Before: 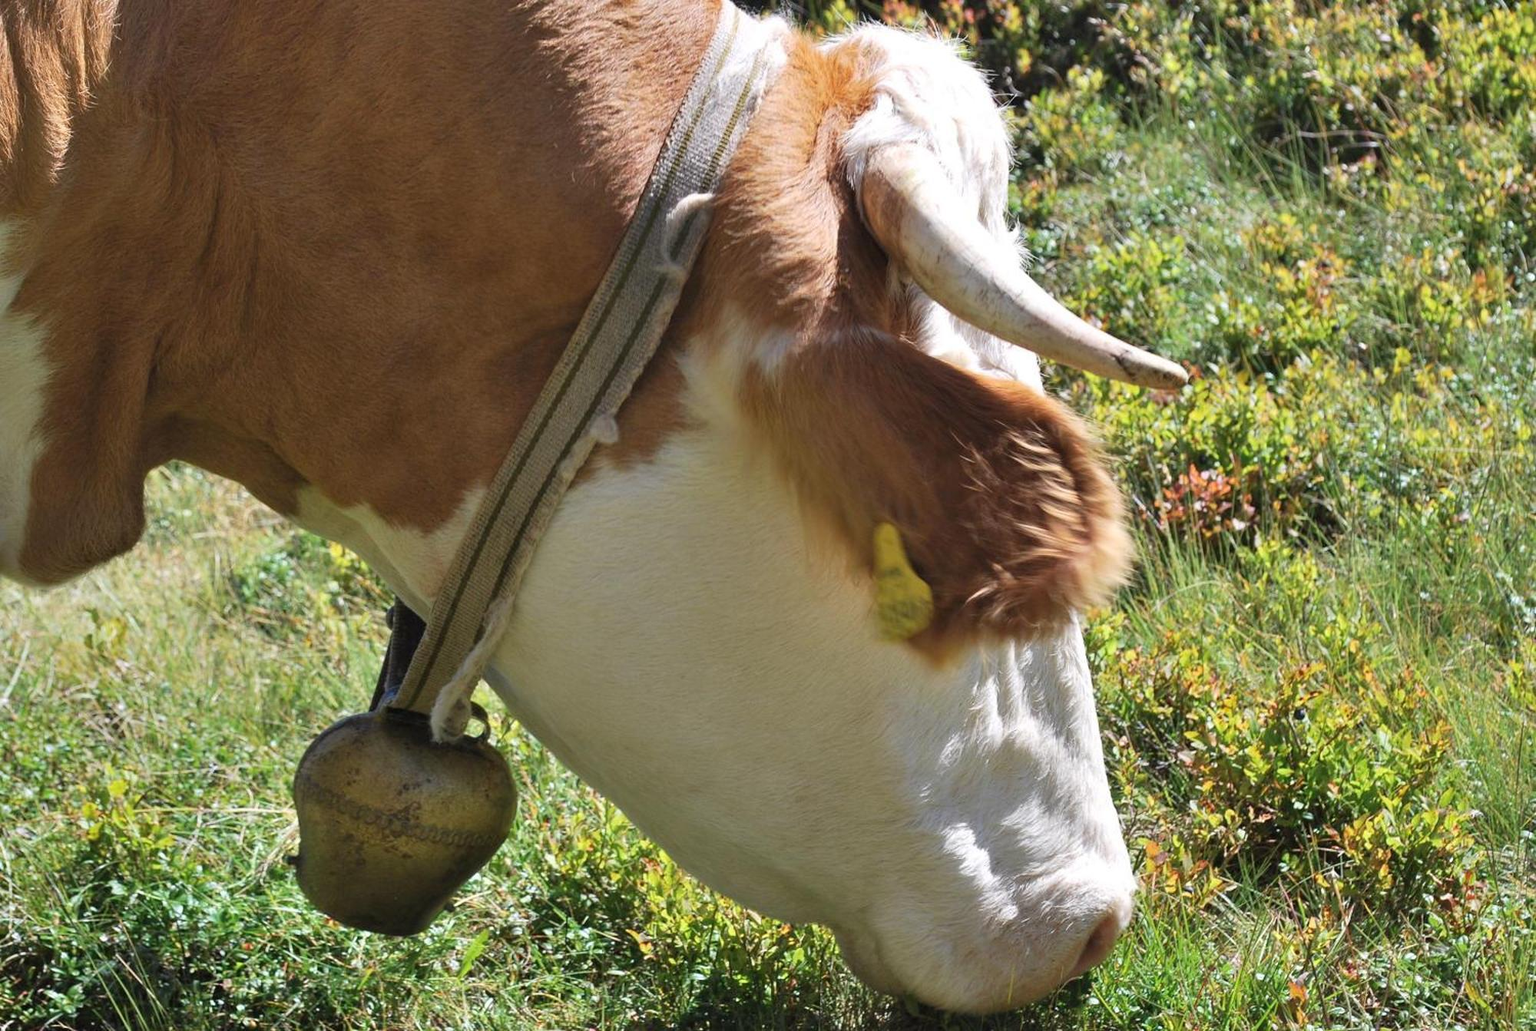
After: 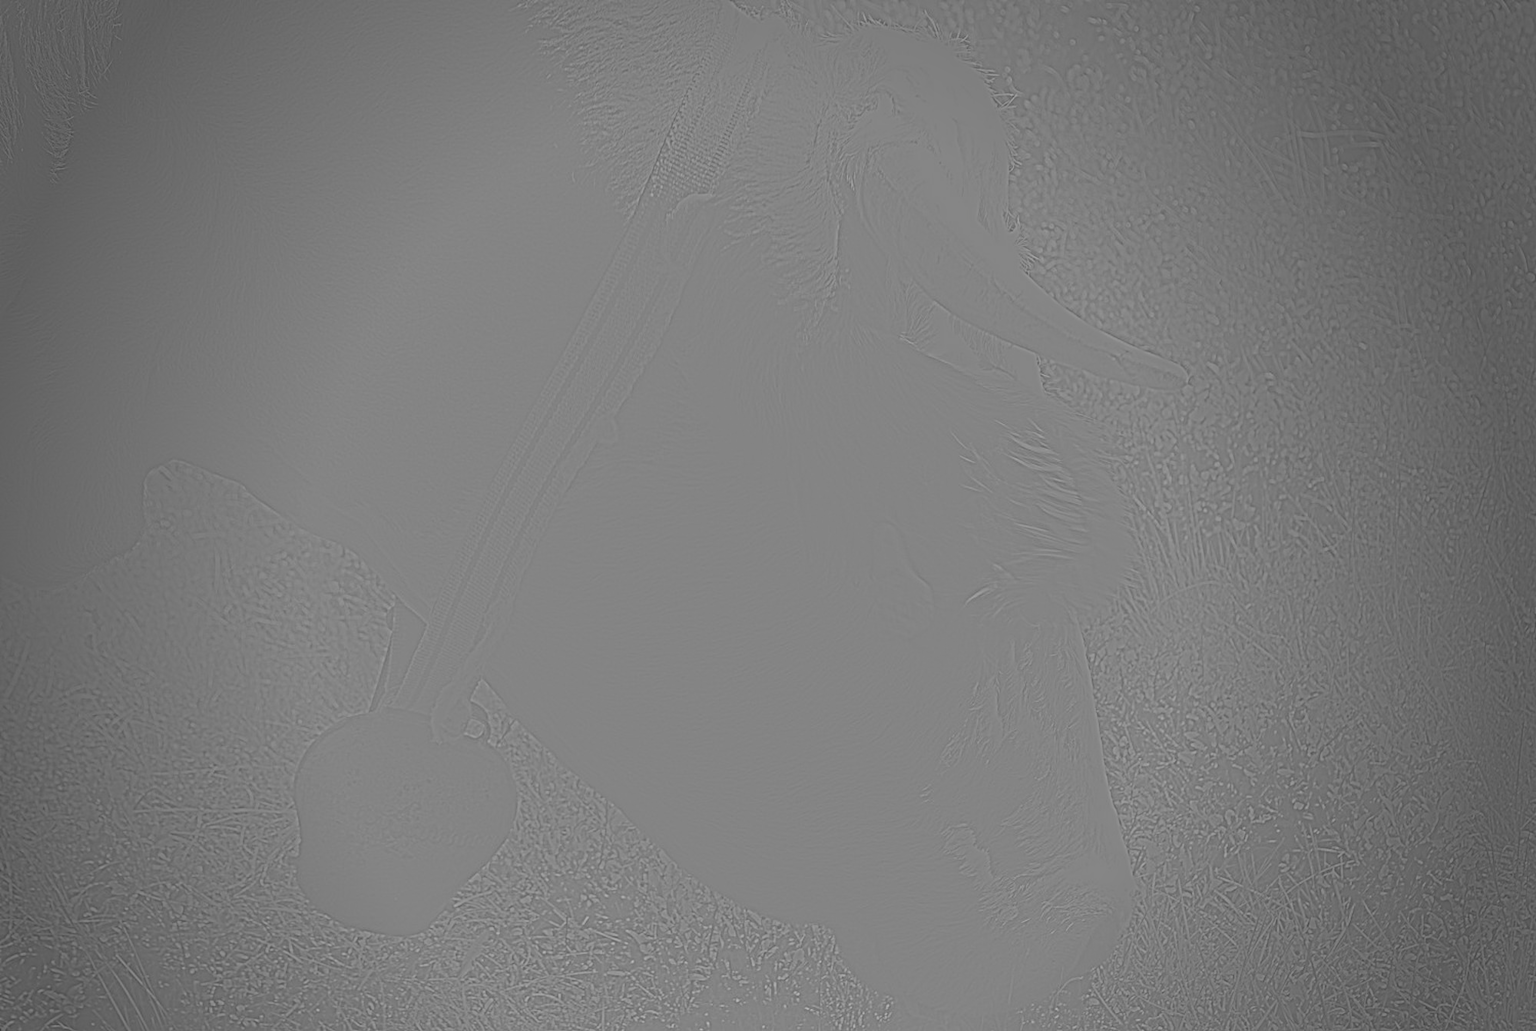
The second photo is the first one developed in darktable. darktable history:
highpass: sharpness 5.84%, contrast boost 8.44%
color calibration: output R [1.063, -0.012, -0.003, 0], output G [0, 1.022, 0.021, 0], output B [-0.079, 0.047, 1, 0], illuminant custom, x 0.389, y 0.387, temperature 3838.64 K
color balance rgb: linear chroma grading › shadows 10%, linear chroma grading › highlights 10%, linear chroma grading › global chroma 15%, linear chroma grading › mid-tones 15%, perceptual saturation grading › global saturation 40%, perceptual saturation grading › highlights -25%, perceptual saturation grading › mid-tones 35%, perceptual saturation grading › shadows 35%, perceptual brilliance grading › global brilliance 11.29%, global vibrance 11.29%
vignetting: fall-off start 64.63%, center (-0.034, 0.148), width/height ratio 0.881
